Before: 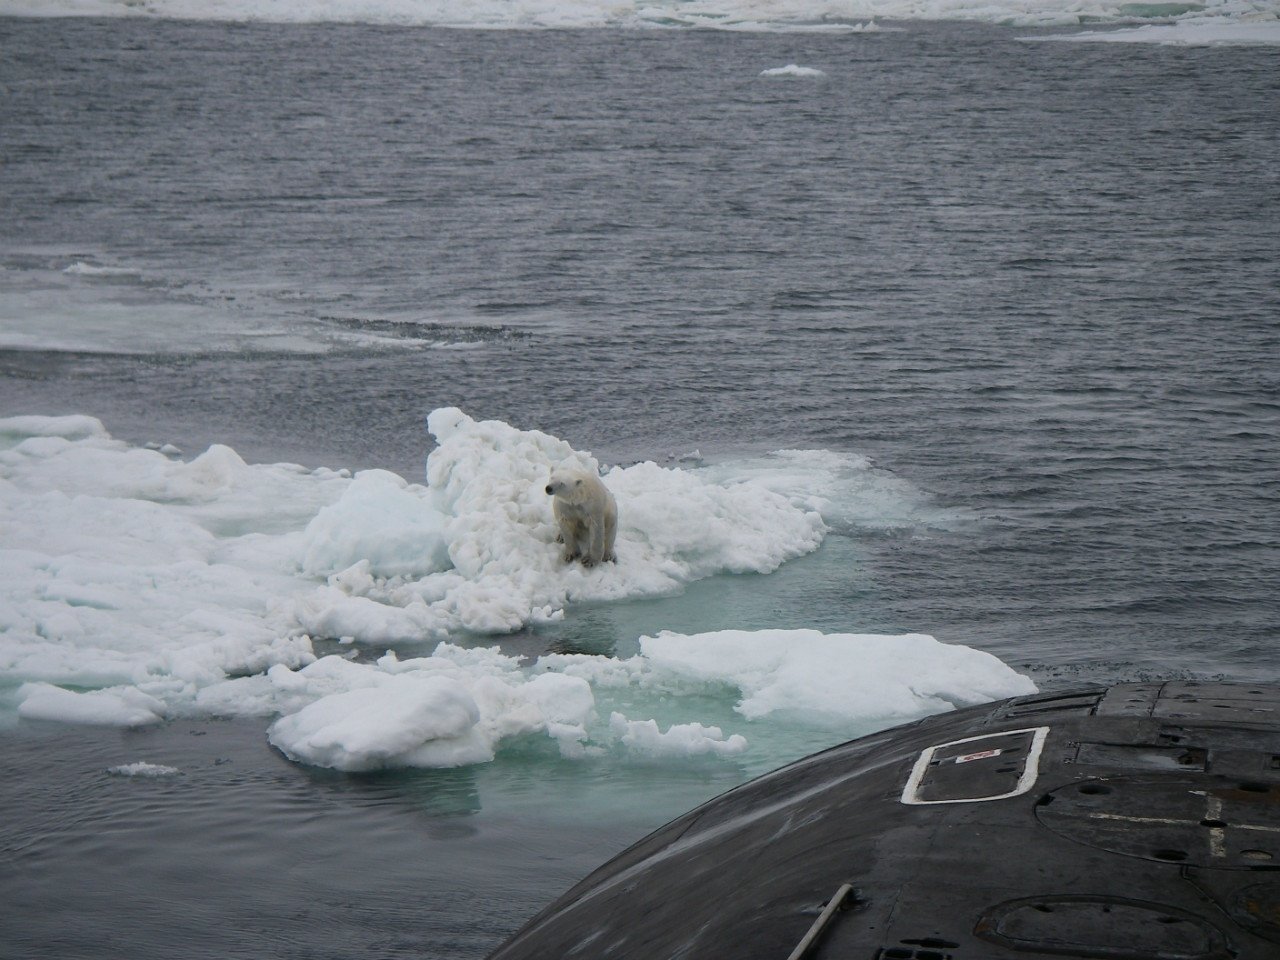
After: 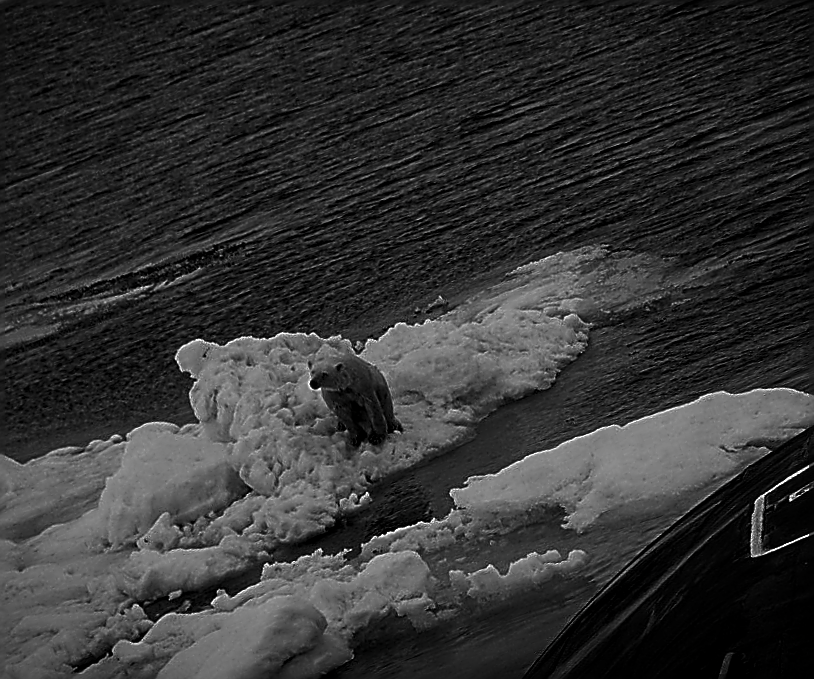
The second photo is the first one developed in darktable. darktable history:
crop and rotate: angle 20.02°, left 6.895%, right 4.315%, bottom 1.14%
vignetting: fall-off start 99.5%, width/height ratio 1.322
exposure: black level correction -0.022, exposure -0.03 EV, compensate exposure bias true, compensate highlight preservation false
contrast brightness saturation: contrast 0.023, brightness -0.994, saturation -0.981
local contrast: detail 130%
tone equalizer: edges refinement/feathering 500, mask exposure compensation -1.57 EV, preserve details no
sharpen: amount 2
